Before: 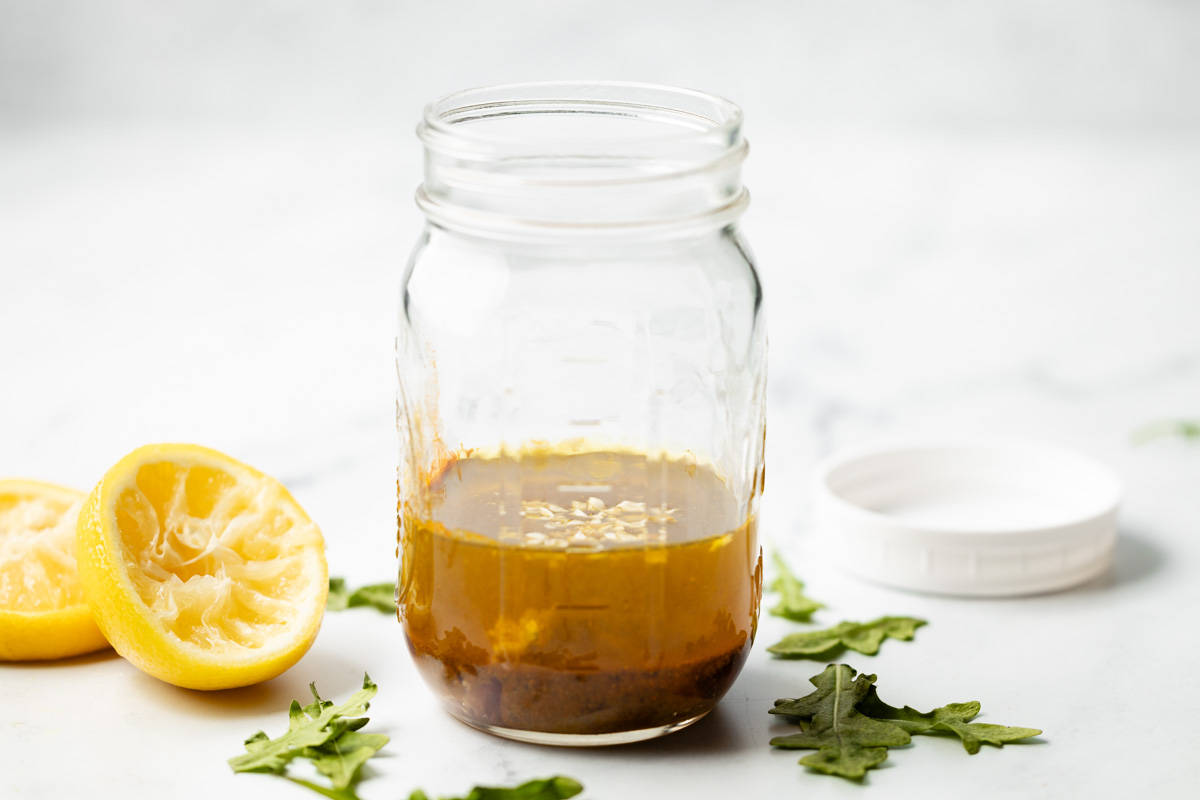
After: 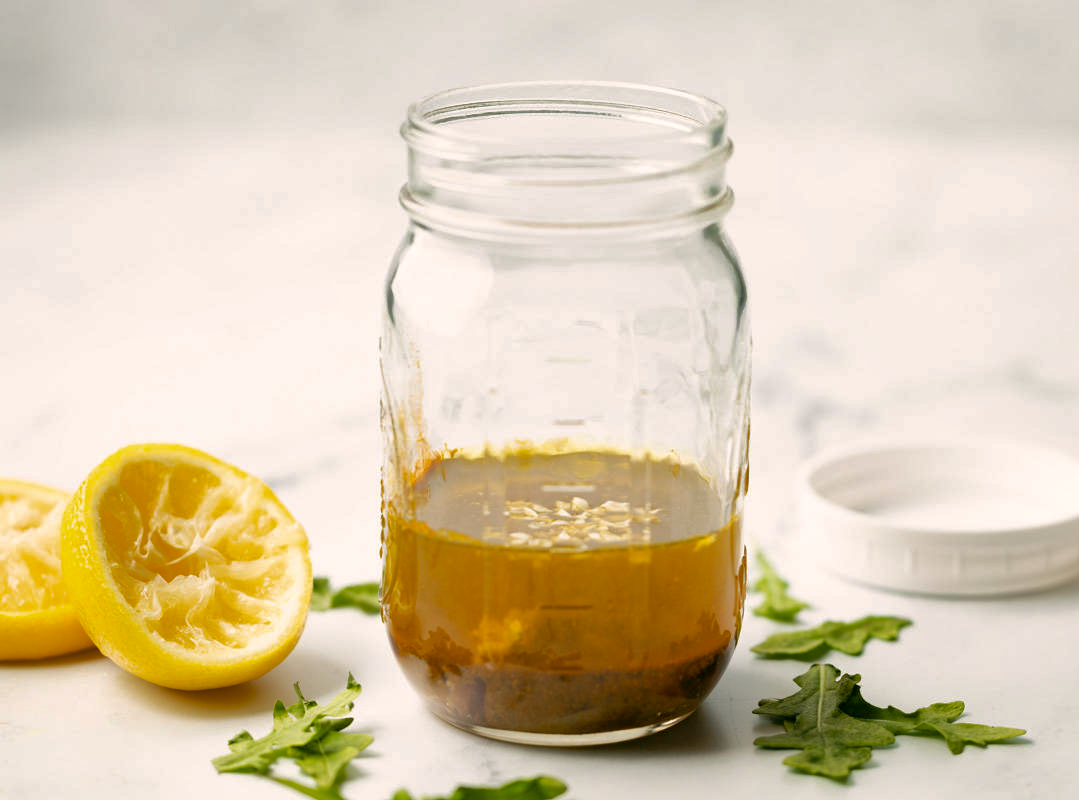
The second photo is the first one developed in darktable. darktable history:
crop and rotate: left 1.391%, right 8.673%
shadows and highlights: on, module defaults
color correction: highlights a* 3.98, highlights b* 4.92, shadows a* -7.74, shadows b* 4.83
